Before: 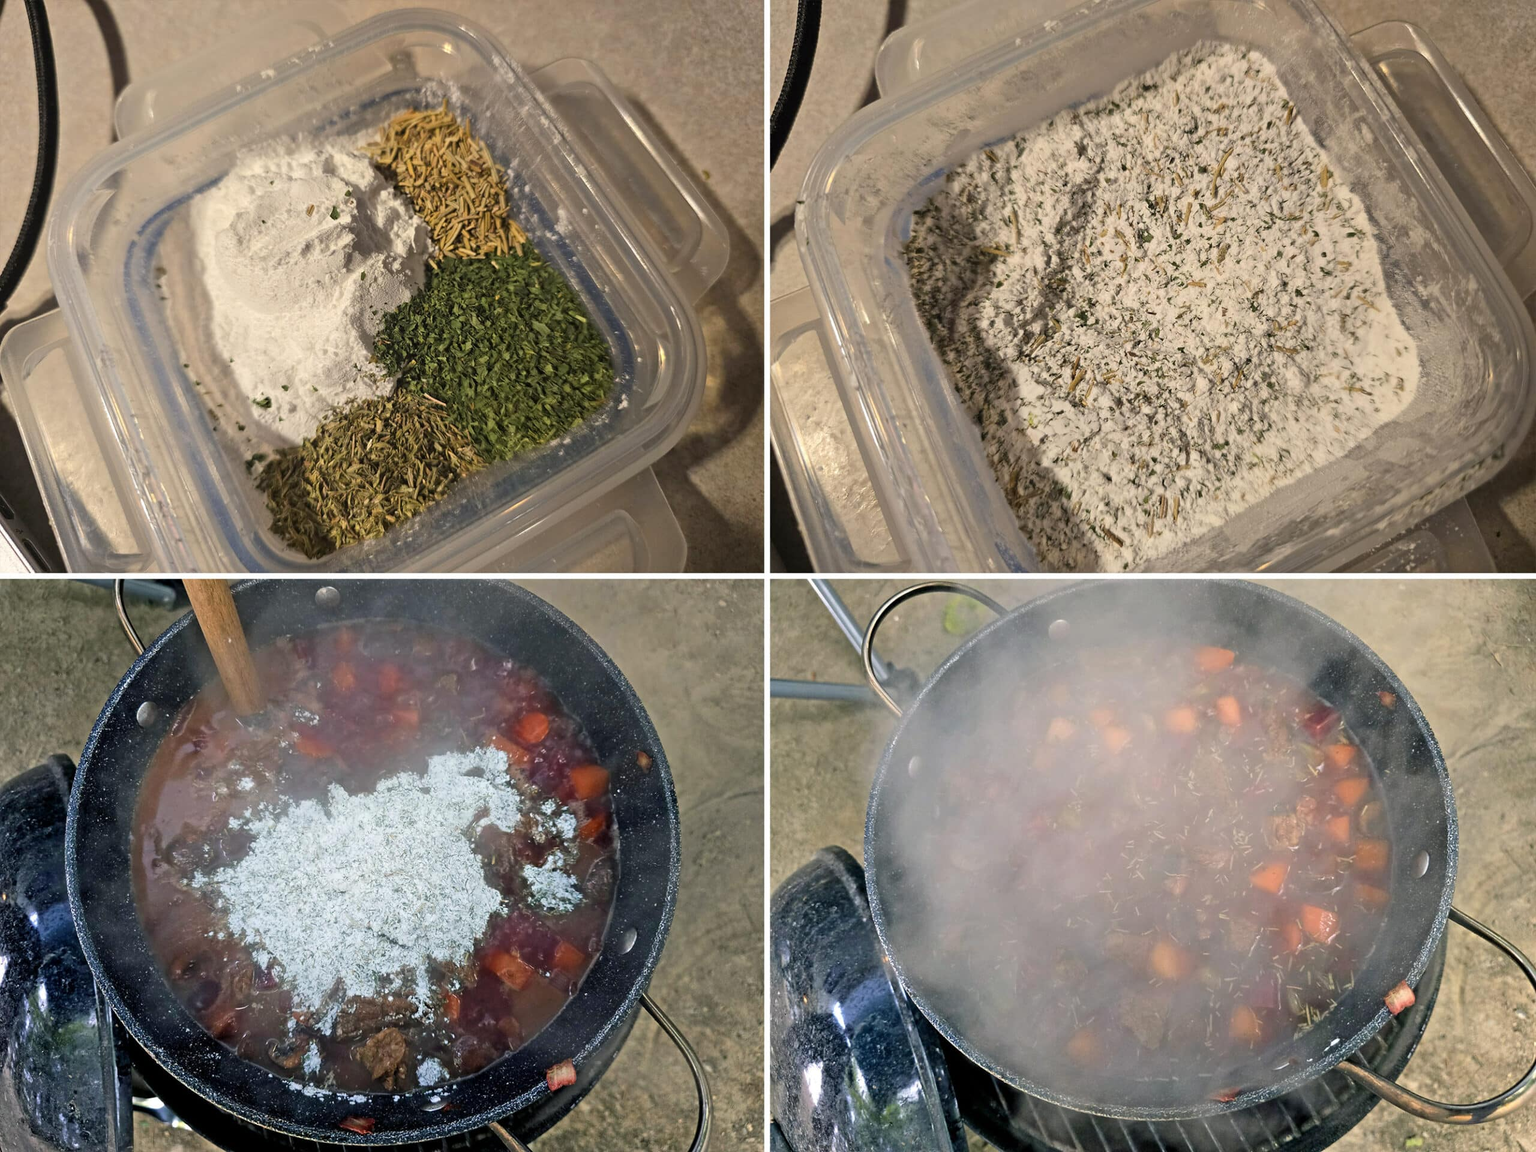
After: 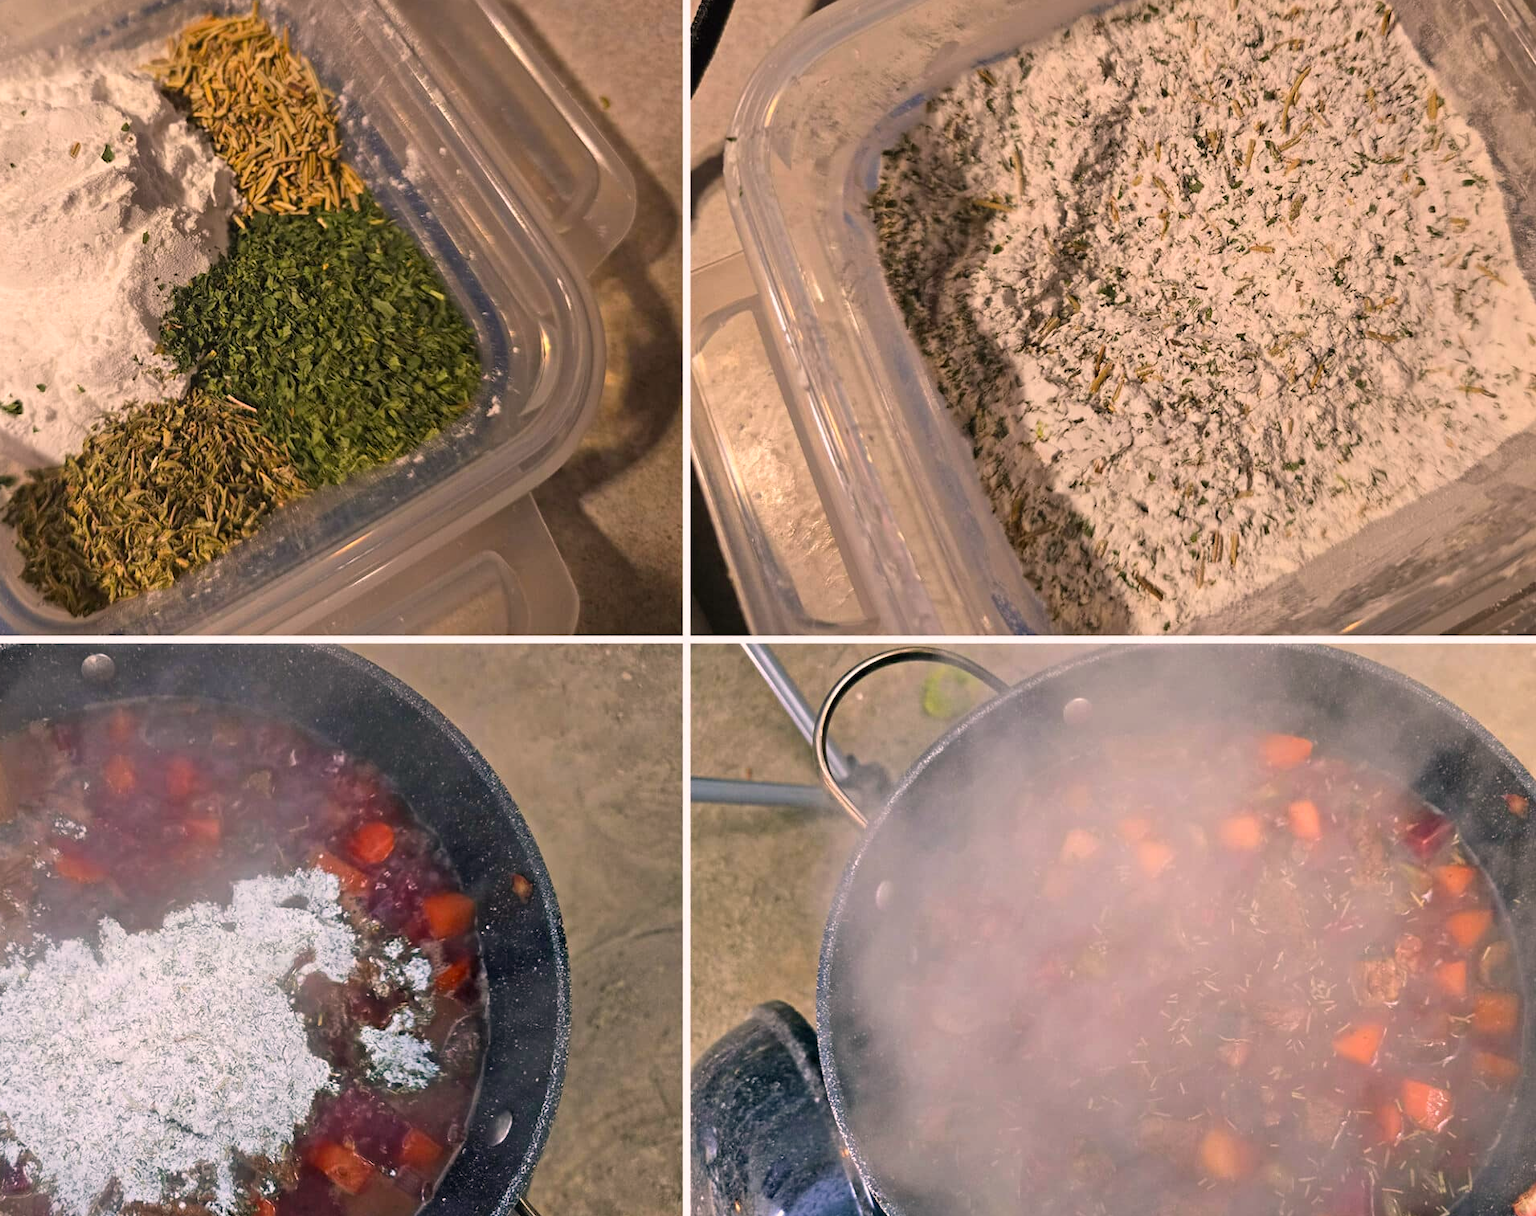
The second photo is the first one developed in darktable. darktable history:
color correction: highlights a* 12.3, highlights b* 5.58
crop: left 16.589%, top 8.566%, right 8.698%, bottom 12.574%
